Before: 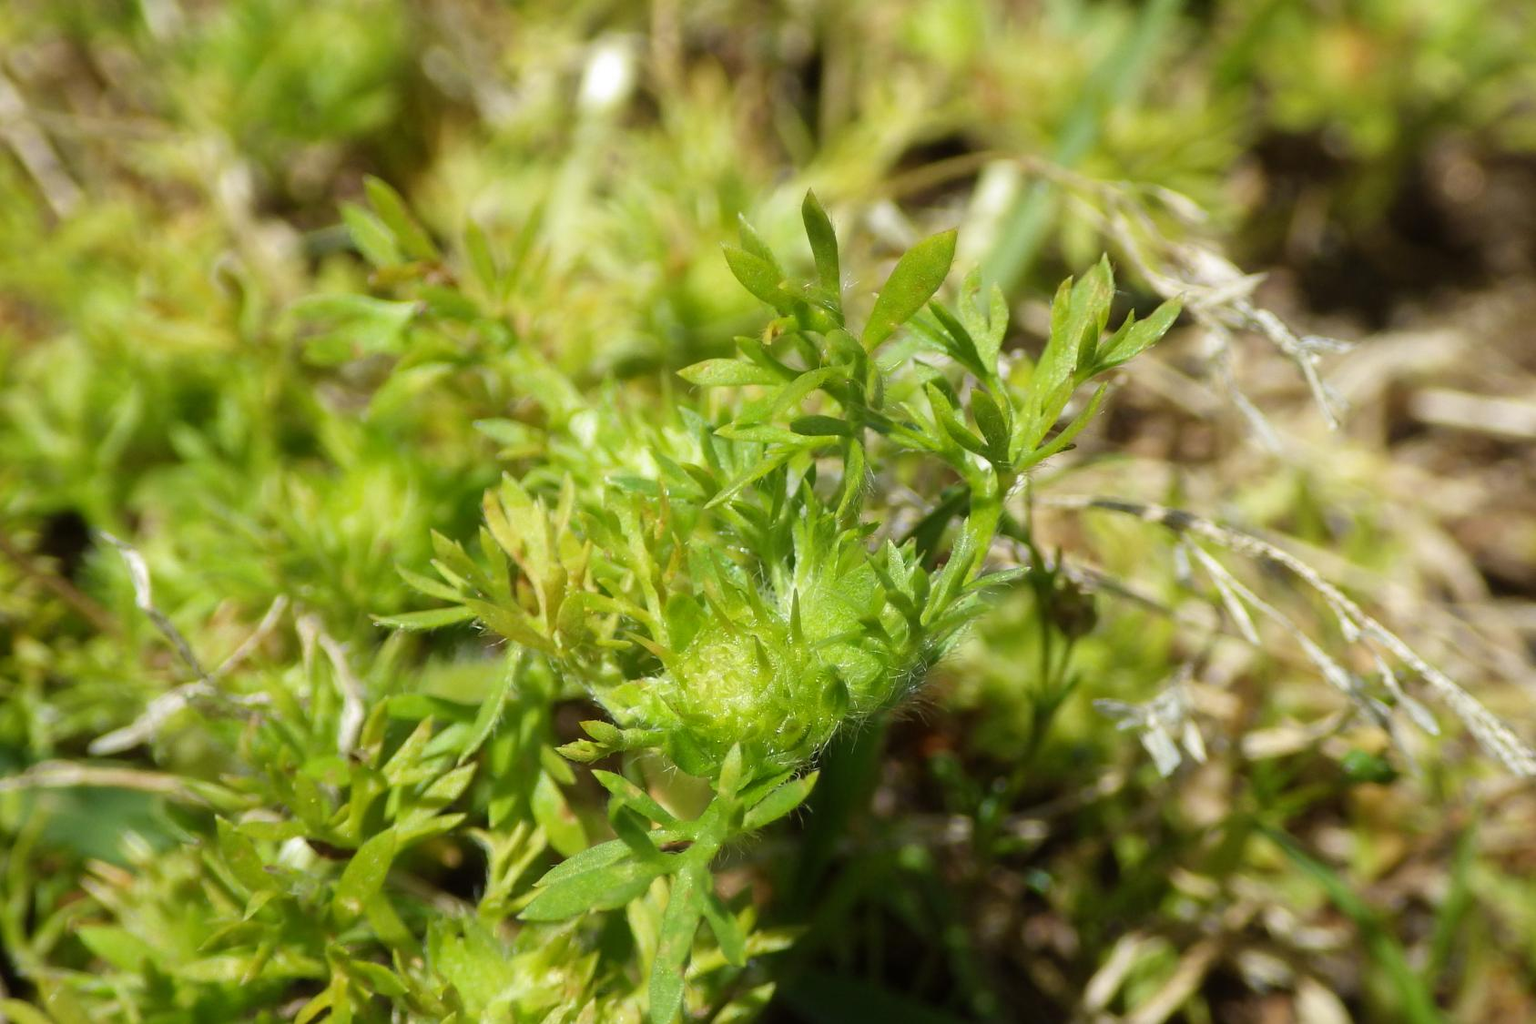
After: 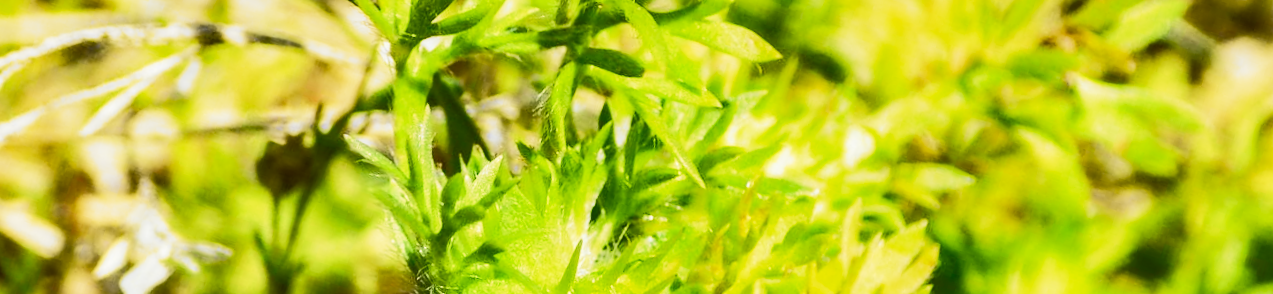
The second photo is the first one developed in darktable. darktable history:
base curve: curves: ch0 [(0, 0) (0.088, 0.125) (0.176, 0.251) (0.354, 0.501) (0.613, 0.749) (1, 0.877)], preserve colors none
local contrast: detail 130%
contrast brightness saturation: saturation -0.04
crop and rotate: angle 16.12°, top 30.835%, bottom 35.653%
shadows and highlights: soften with gaussian
exposure: black level correction 0.001, exposure 0.5 EV, compensate exposure bias true, compensate highlight preservation false
tone curve: curves: ch0 [(0, 0.006) (0.037, 0.022) (0.123, 0.105) (0.19, 0.173) (0.277, 0.279) (0.474, 0.517) (0.597, 0.662) (0.687, 0.774) (0.855, 0.891) (1, 0.982)]; ch1 [(0, 0) (0.243, 0.245) (0.422, 0.415) (0.493, 0.495) (0.508, 0.503) (0.544, 0.552) (0.557, 0.582) (0.626, 0.672) (0.694, 0.732) (1, 1)]; ch2 [(0, 0) (0.249, 0.216) (0.356, 0.329) (0.424, 0.442) (0.476, 0.483) (0.498, 0.5) (0.517, 0.519) (0.532, 0.539) (0.562, 0.596) (0.614, 0.662) (0.706, 0.757) (0.808, 0.809) (0.991, 0.968)], color space Lab, independent channels, preserve colors none
rotate and perspective: rotation -2.56°, automatic cropping off
